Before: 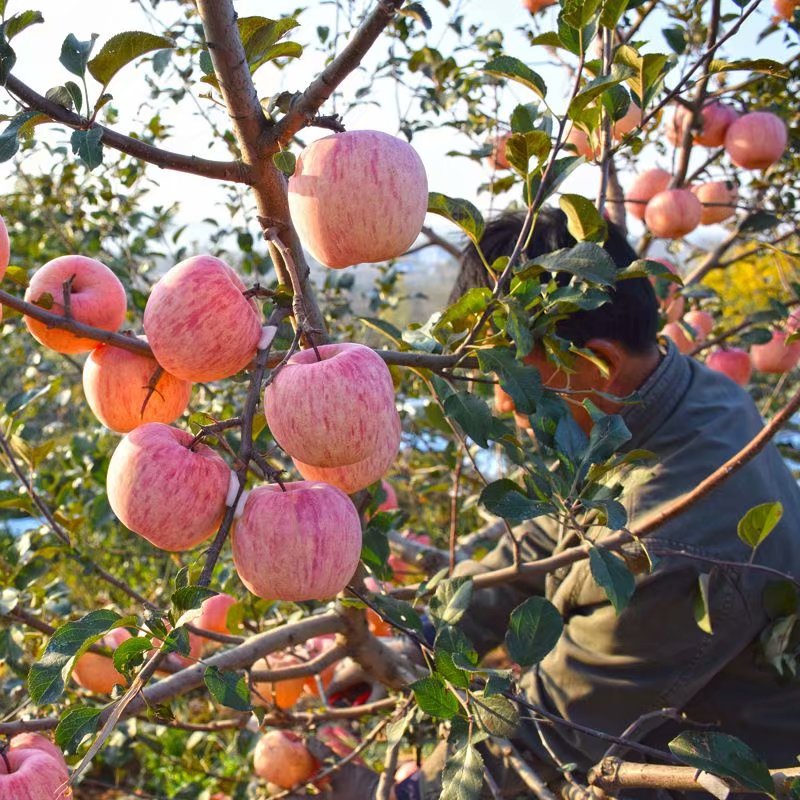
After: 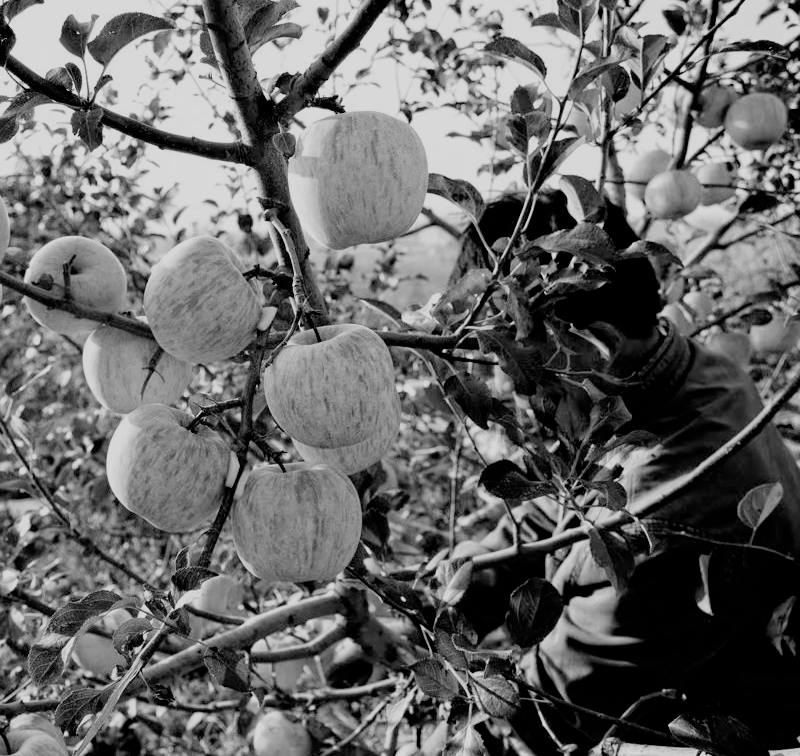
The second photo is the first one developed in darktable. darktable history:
crop and rotate: top 2.479%, bottom 3.018%
monochrome: on, module defaults
filmic rgb: black relative exposure -2.85 EV, white relative exposure 4.56 EV, hardness 1.77, contrast 1.25, preserve chrominance no, color science v5 (2021)
tone equalizer: on, module defaults
white balance: red 1.009, blue 1.027
